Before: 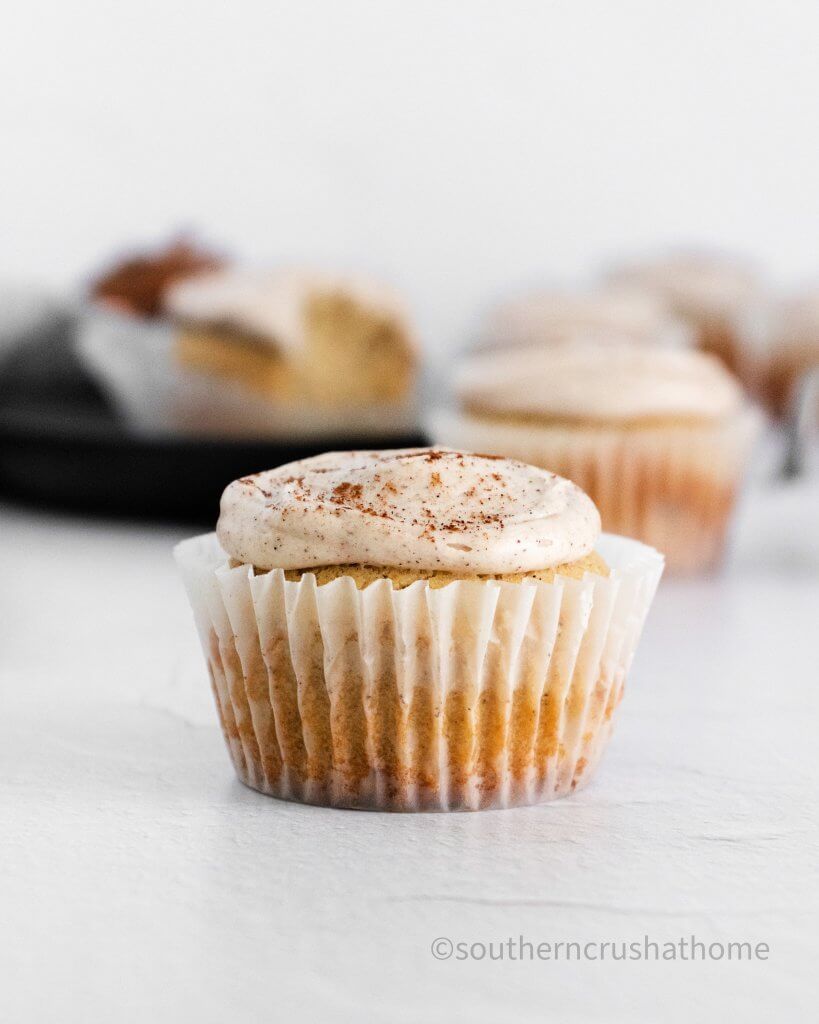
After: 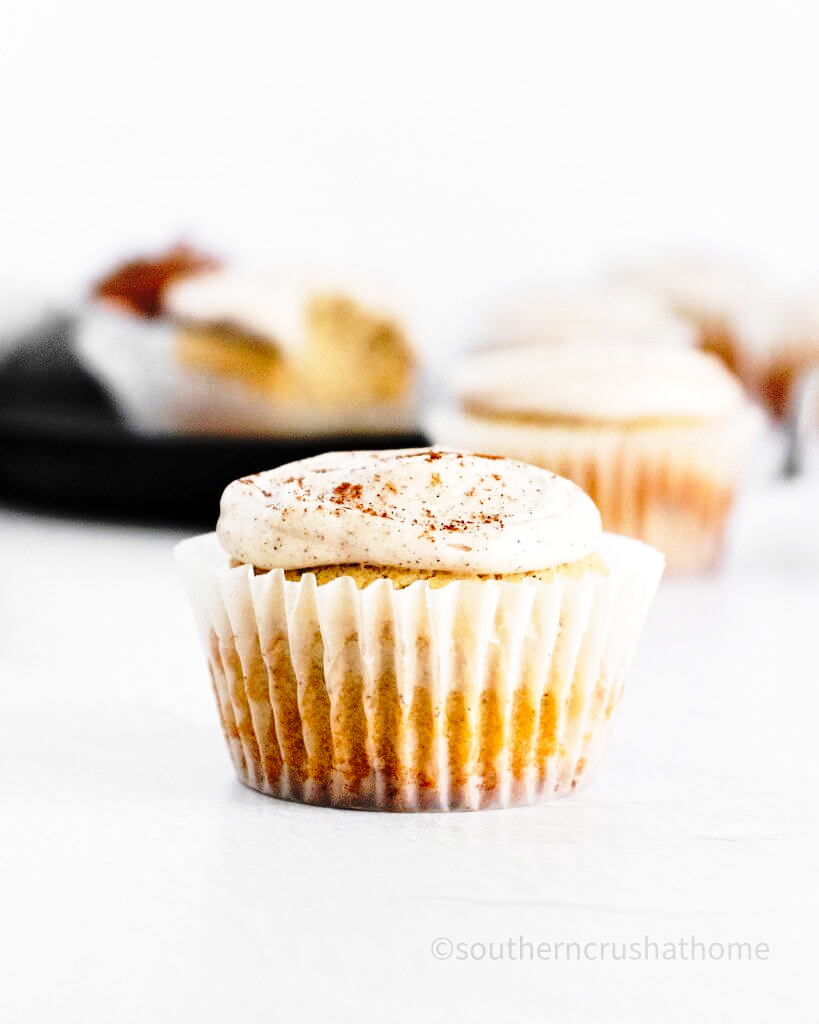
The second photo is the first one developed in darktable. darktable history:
base curve: curves: ch0 [(0, 0) (0.04, 0.03) (0.133, 0.232) (0.448, 0.748) (0.843, 0.968) (1, 1)], preserve colors none
local contrast: mode bilateral grid, contrast 20, coarseness 50, detail 120%, midtone range 0.2
